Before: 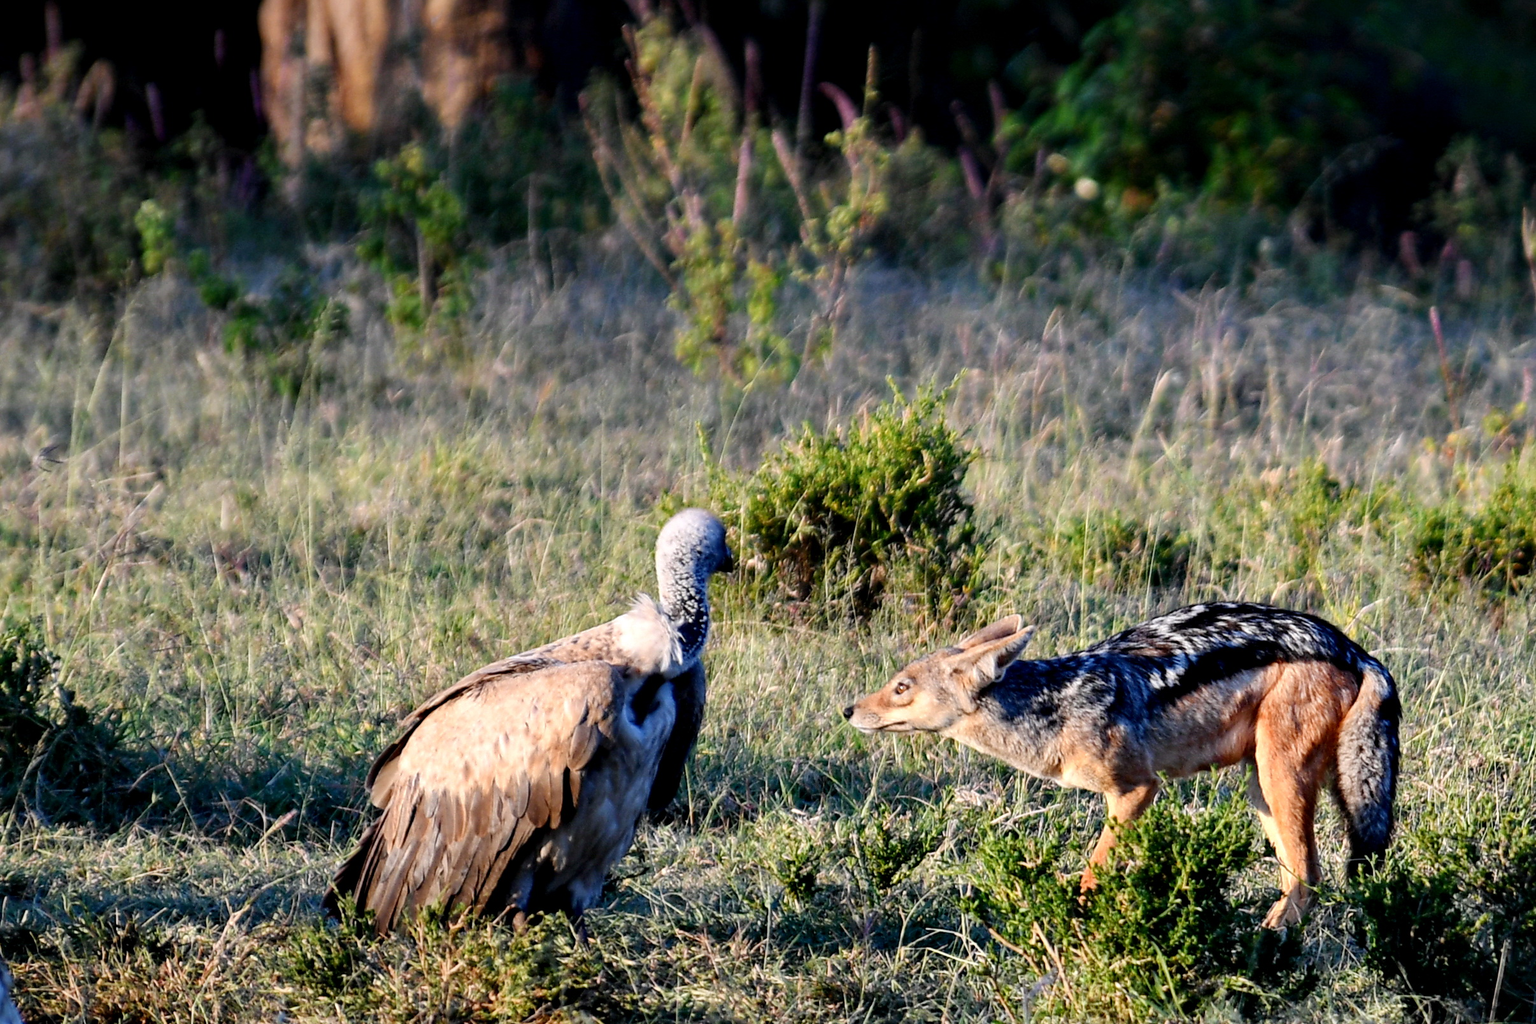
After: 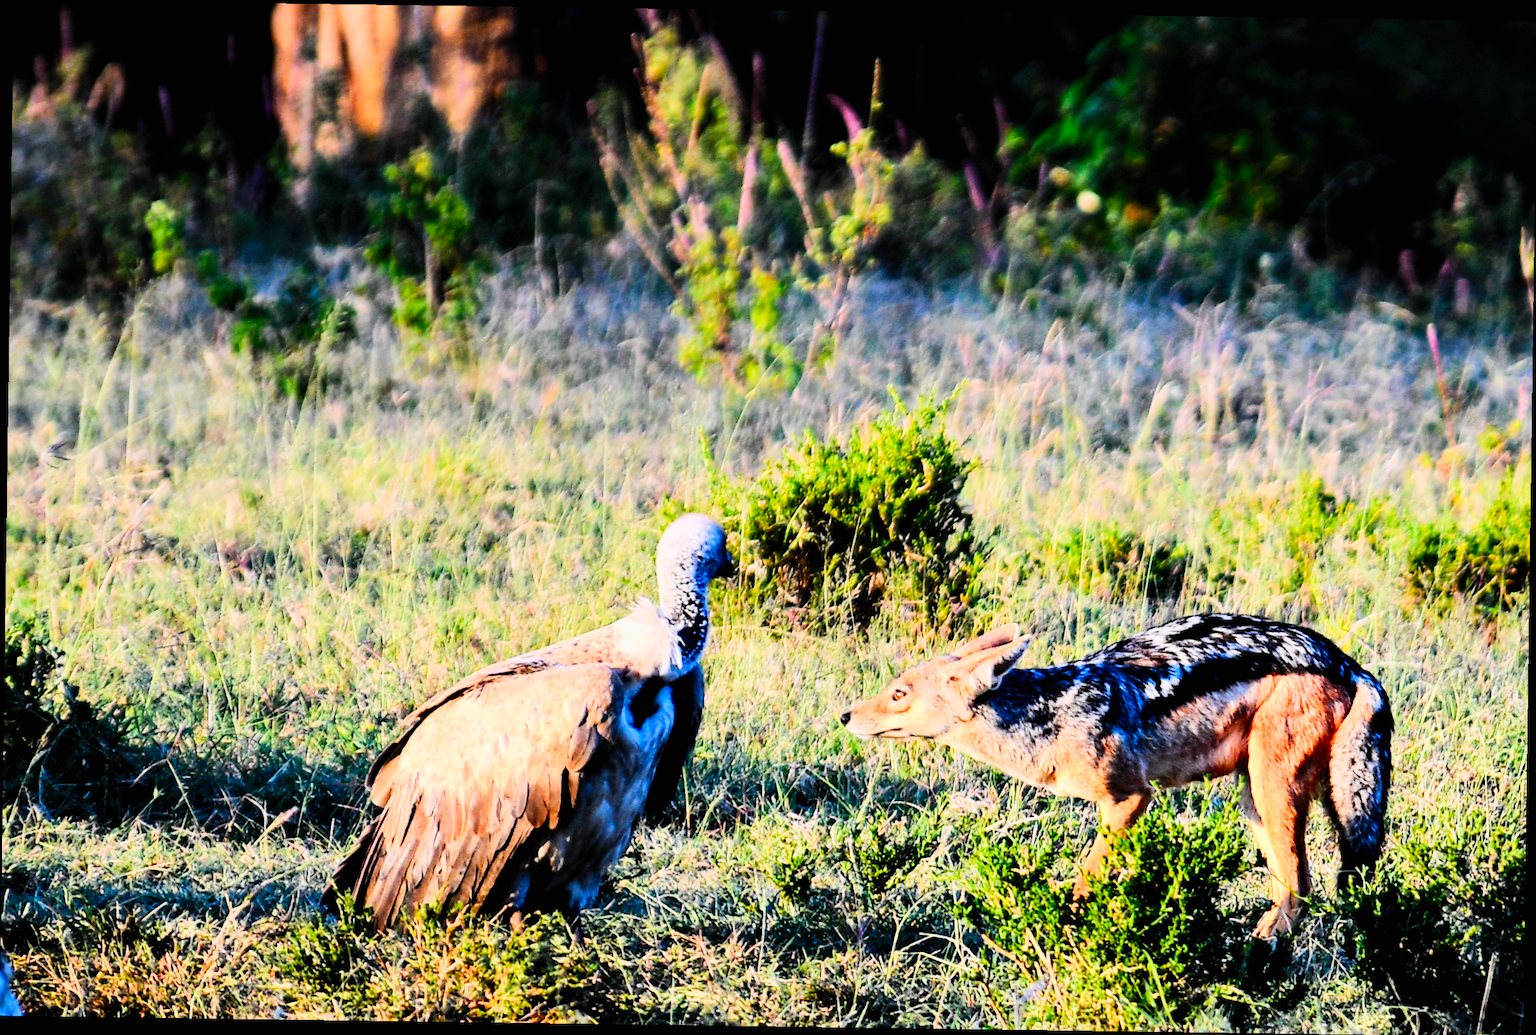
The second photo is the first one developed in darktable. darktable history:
tone equalizer: -8 EV -0.75 EV, -7 EV -0.7 EV, -6 EV -0.6 EV, -5 EV -0.4 EV, -3 EV 0.4 EV, -2 EV 0.6 EV, -1 EV 0.7 EV, +0 EV 0.75 EV, edges refinement/feathering 500, mask exposure compensation -1.57 EV, preserve details no
contrast brightness saturation: contrast 0.2, brightness 0.2, saturation 0.8
rotate and perspective: rotation 0.8°, automatic cropping off
exposure: exposure 0.29 EV, compensate highlight preservation false
filmic rgb: black relative exposure -7.65 EV, white relative exposure 4.56 EV, hardness 3.61
